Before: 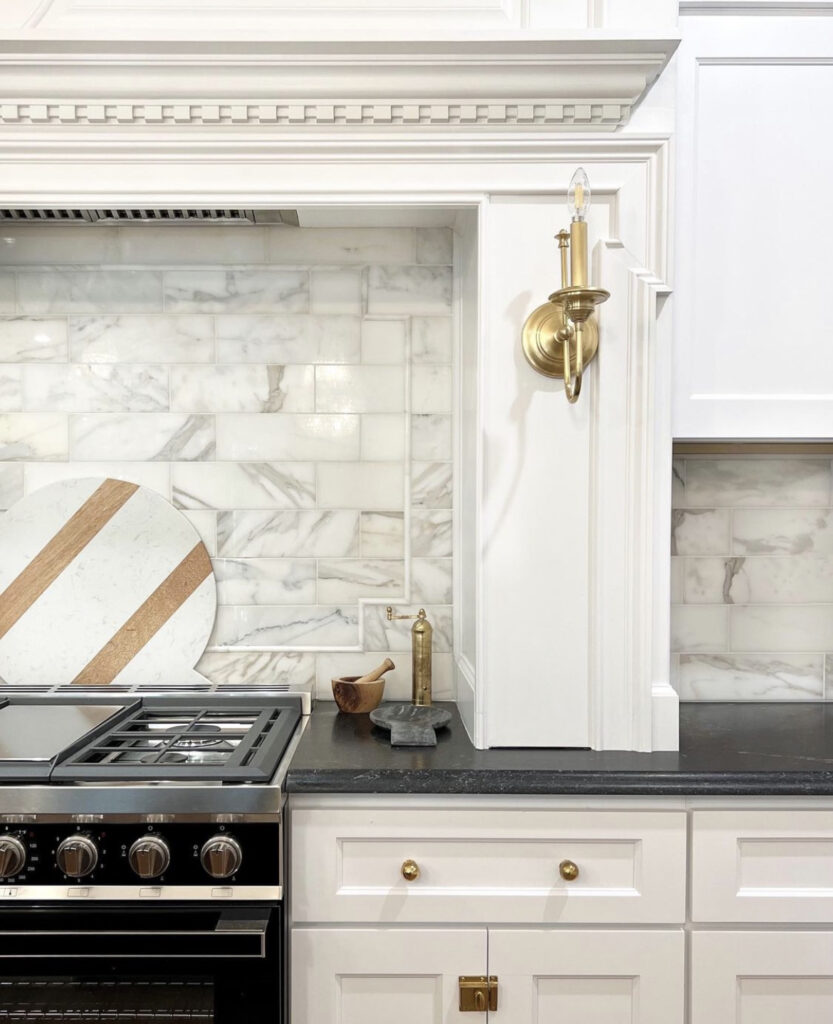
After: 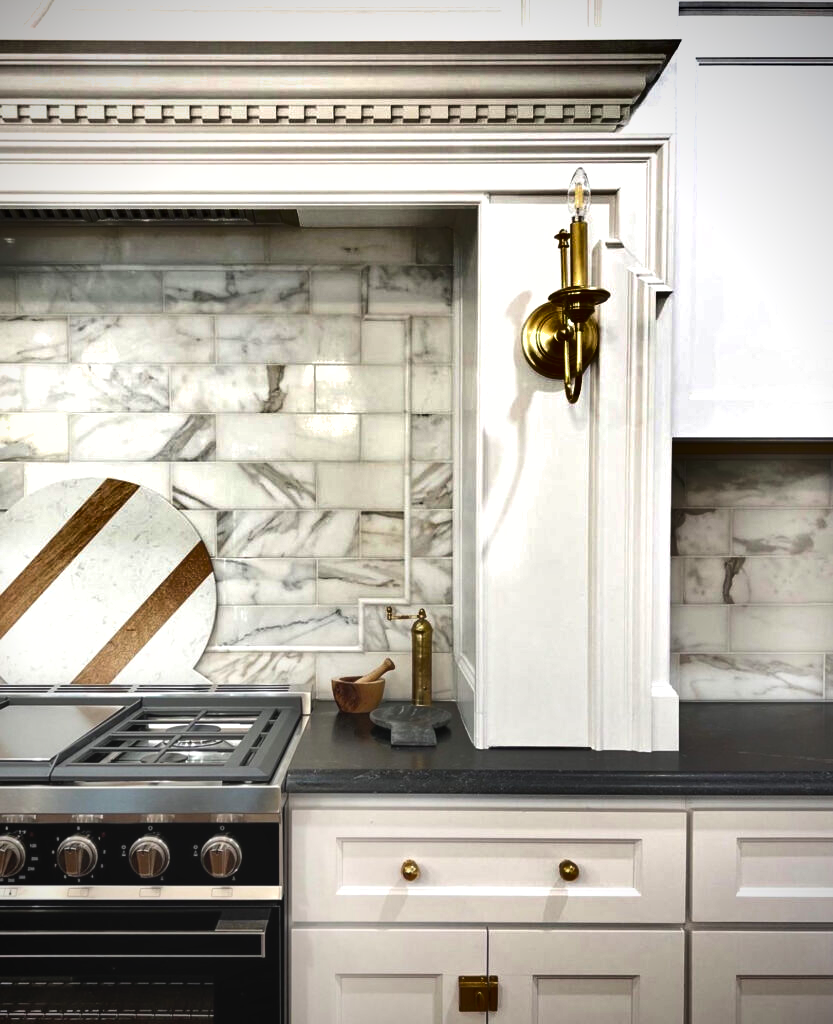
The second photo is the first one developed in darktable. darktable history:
contrast brightness saturation: contrast -0.098, saturation -0.085
vignetting: brightness -0.634, saturation -0.005
tone equalizer: -8 EV -0.388 EV, -7 EV -0.421 EV, -6 EV -0.315 EV, -5 EV -0.251 EV, -3 EV 0.244 EV, -2 EV 0.321 EV, -1 EV 0.363 EV, +0 EV 0.41 EV
shadows and highlights: white point adjustment 0.135, highlights -70.86, soften with gaussian
